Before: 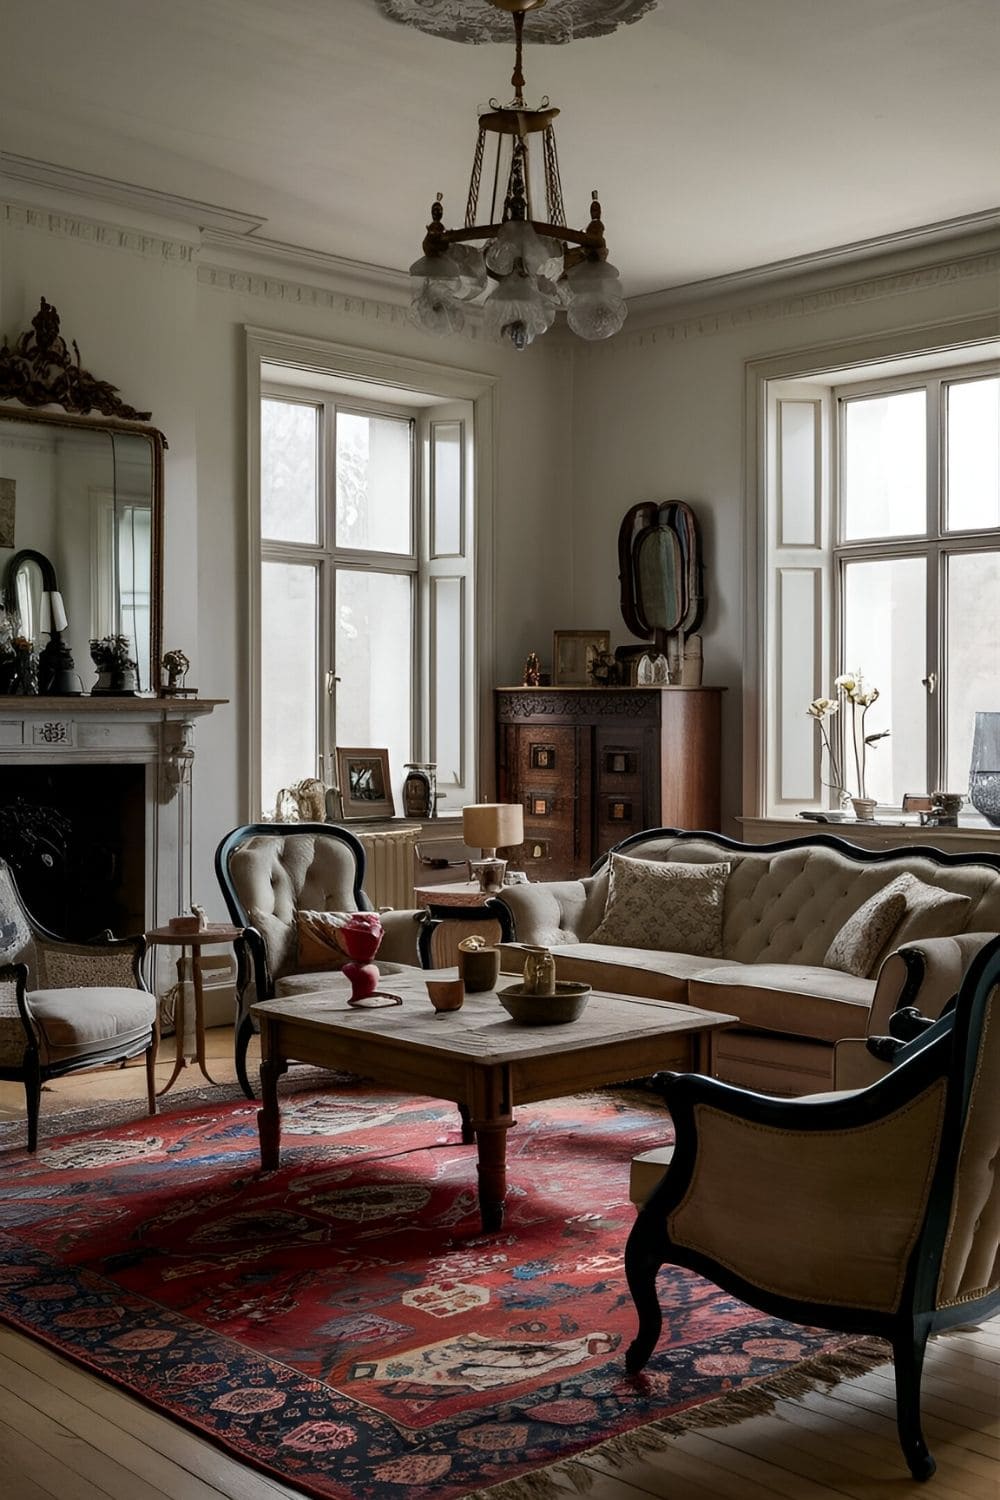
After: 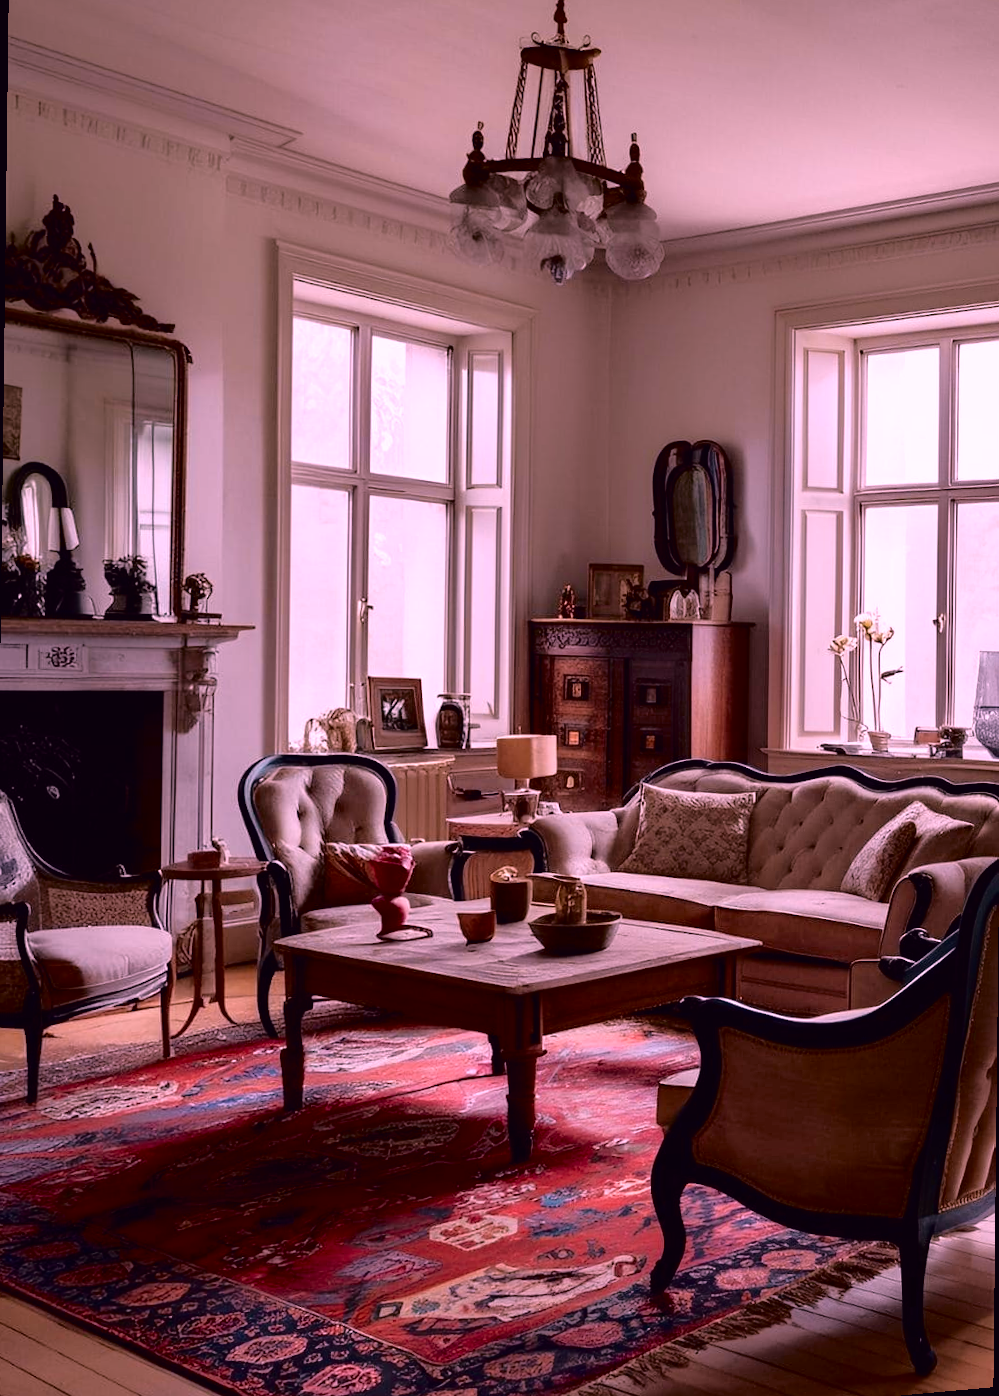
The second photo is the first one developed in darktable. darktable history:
white balance: red 1.188, blue 1.11
tone curve: curves: ch0 [(0, 0) (0.126, 0.061) (0.362, 0.382) (0.498, 0.498) (0.706, 0.712) (1, 1)]; ch1 [(0, 0) (0.5, 0.522) (0.55, 0.586) (1, 1)]; ch2 [(0, 0) (0.44, 0.424) (0.5, 0.482) (0.537, 0.538) (1, 1)], color space Lab, independent channels, preserve colors none
rotate and perspective: rotation 0.679°, lens shift (horizontal) 0.136, crop left 0.009, crop right 0.991, crop top 0.078, crop bottom 0.95
